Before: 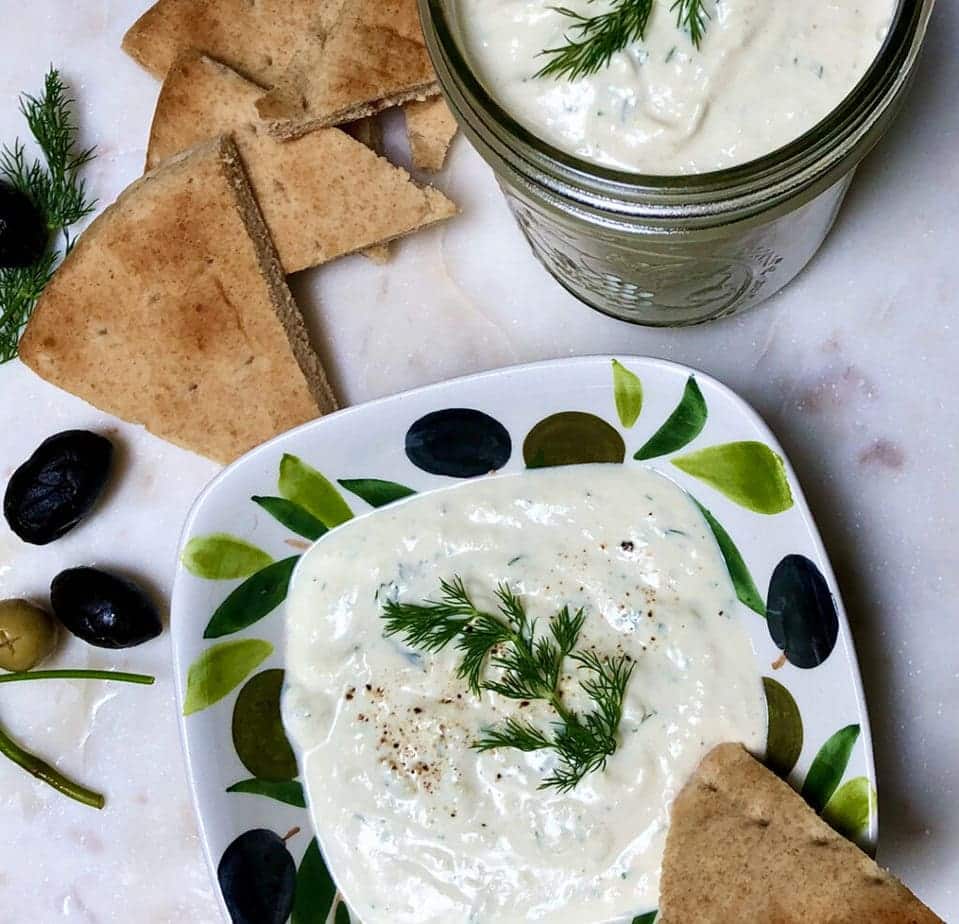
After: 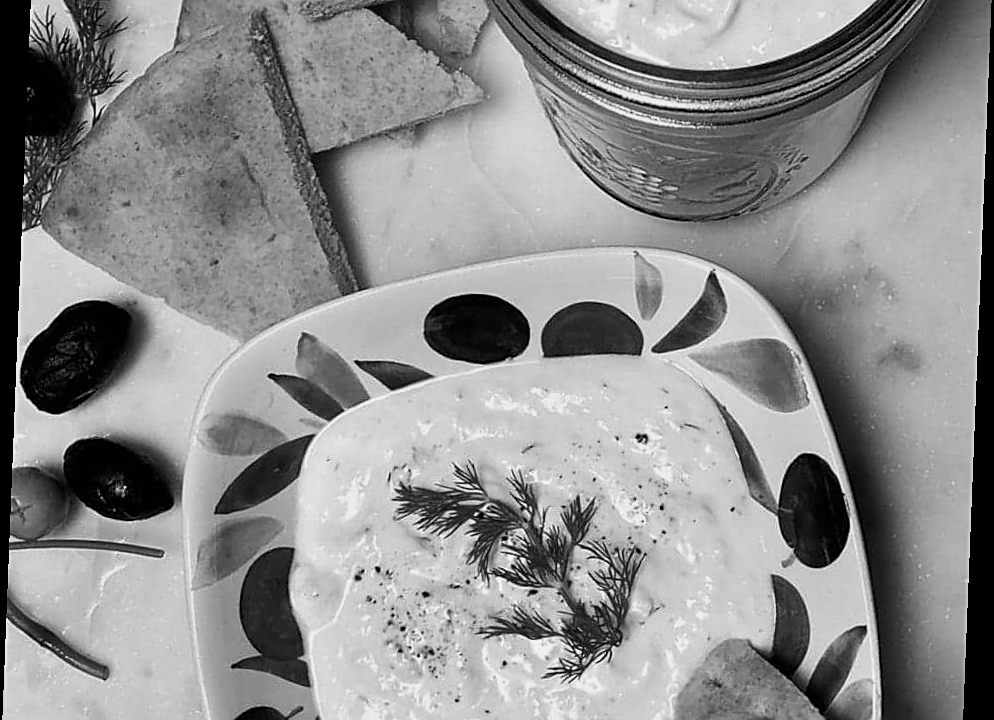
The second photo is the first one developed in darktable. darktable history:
crop: top 13.819%, bottom 11.169%
sharpen: on, module defaults
monochrome: a -74.22, b 78.2
velvia: strength 17%
color correction: highlights a* 1.59, highlights b* -1.7, saturation 2.48
rotate and perspective: rotation 2.27°, automatic cropping off
